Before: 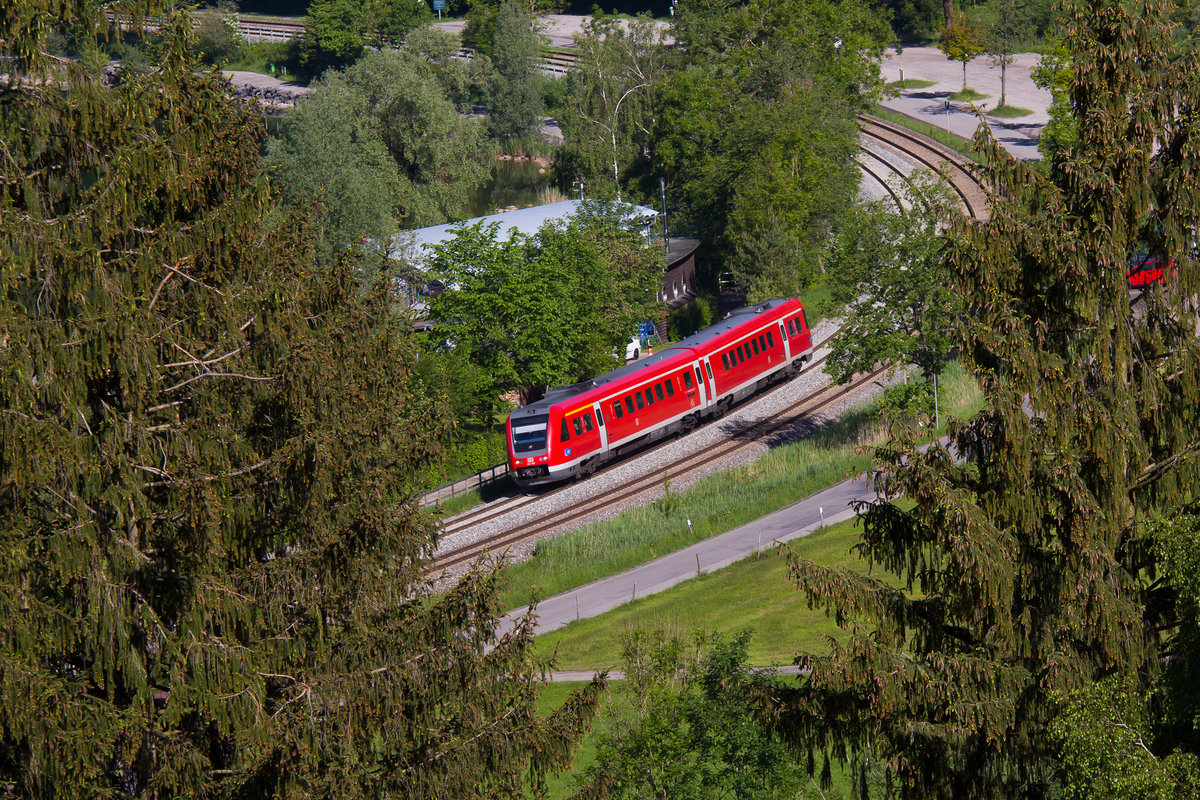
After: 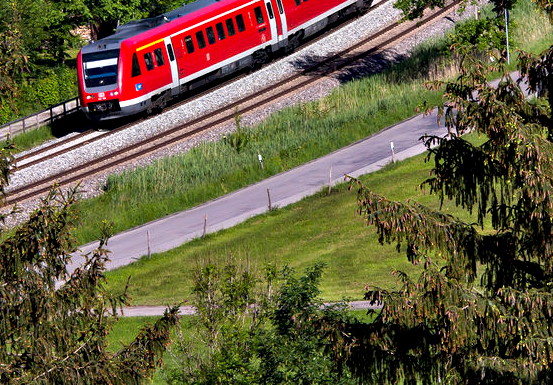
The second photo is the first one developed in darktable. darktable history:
crop: left 35.795%, top 45.719%, right 18.117%, bottom 6.039%
contrast equalizer: y [[0.6 ×6], [0.55 ×6], [0 ×6], [0 ×6], [0 ×6]]
